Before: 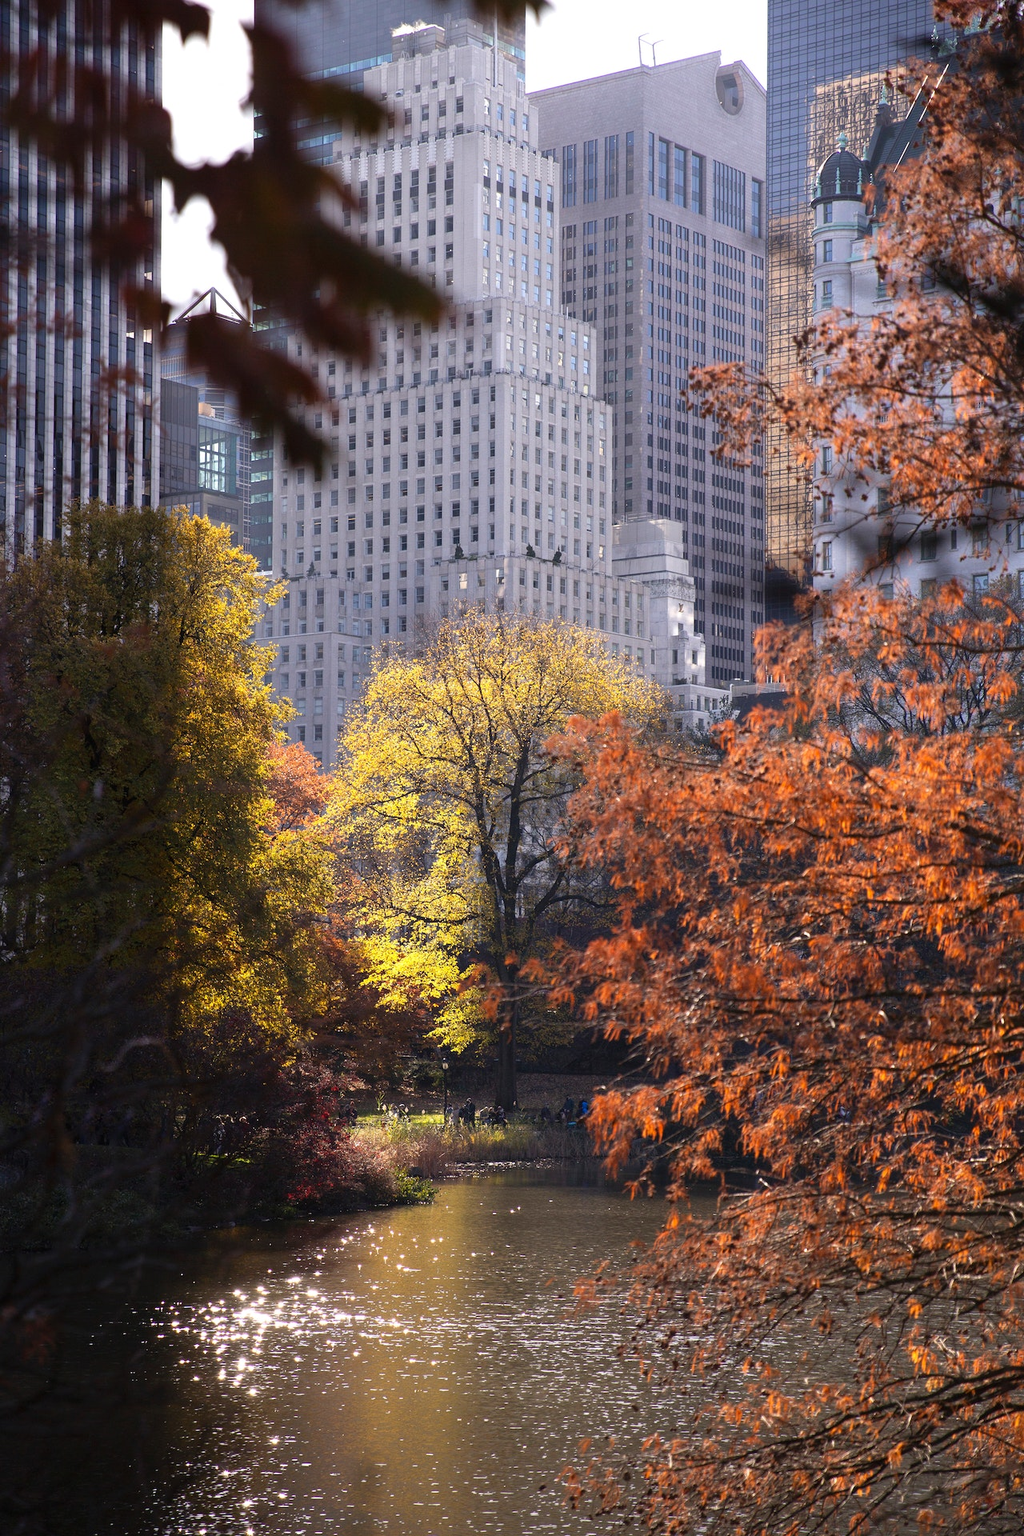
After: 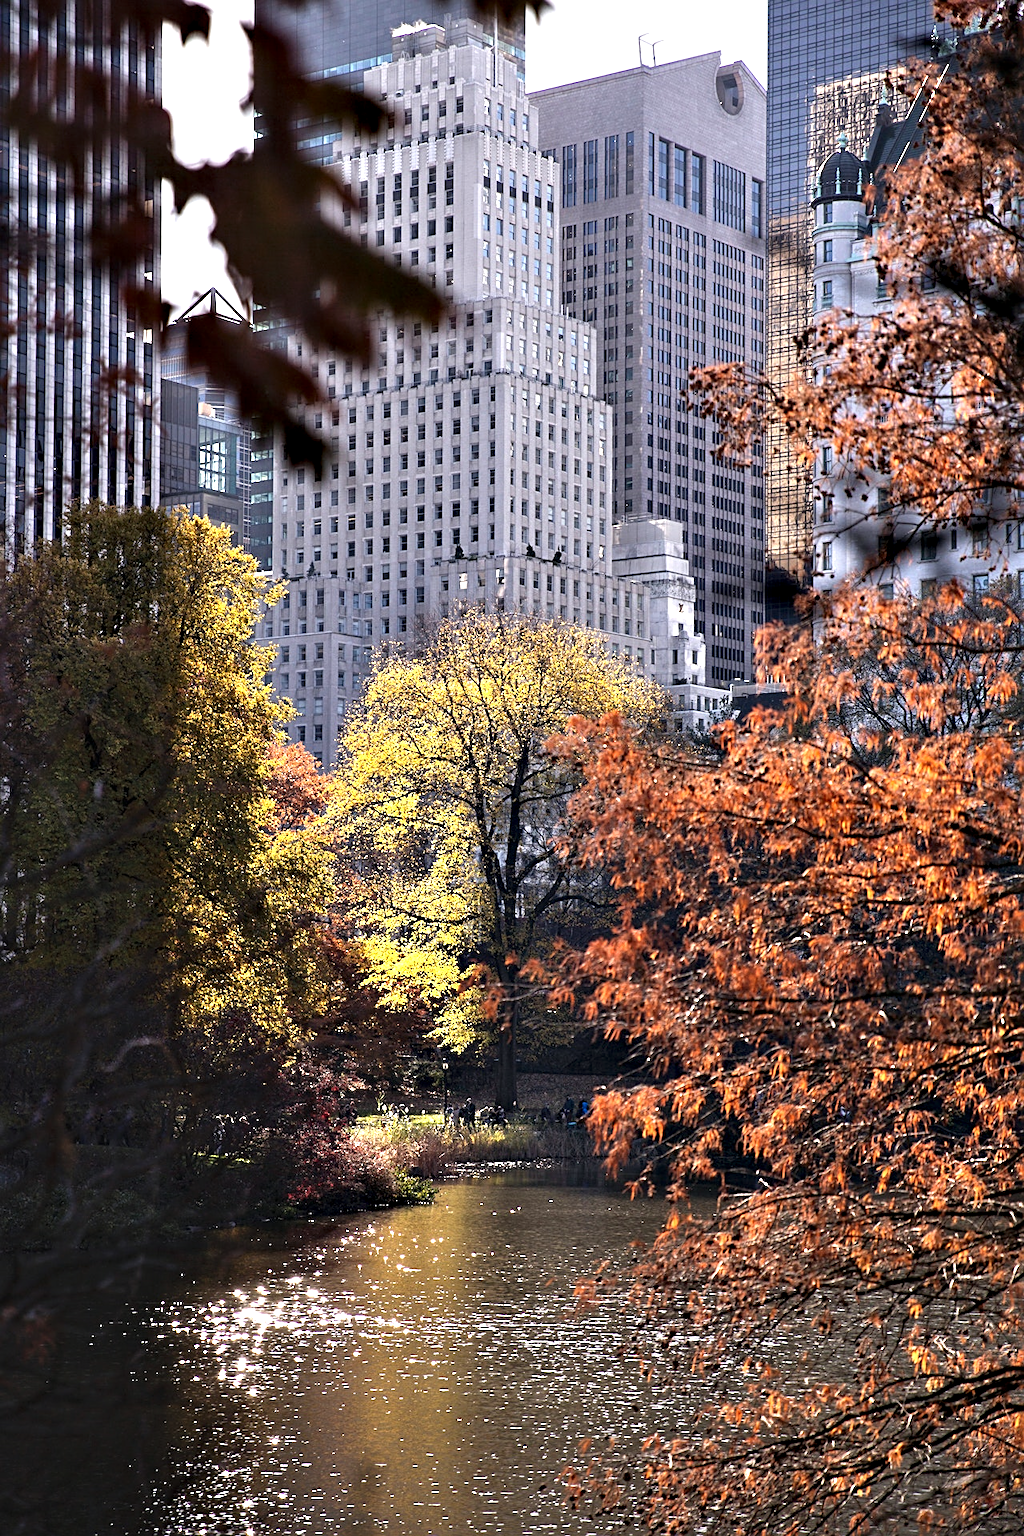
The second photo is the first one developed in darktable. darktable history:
exposure: black level correction -0.005, exposure 0.048 EV, compensate highlight preservation false
sharpen: on, module defaults
contrast equalizer: octaves 7, y [[0.48, 0.654, 0.731, 0.706, 0.772, 0.382], [0.55 ×6], [0 ×6], [0 ×6], [0 ×6]], mix 0.58
